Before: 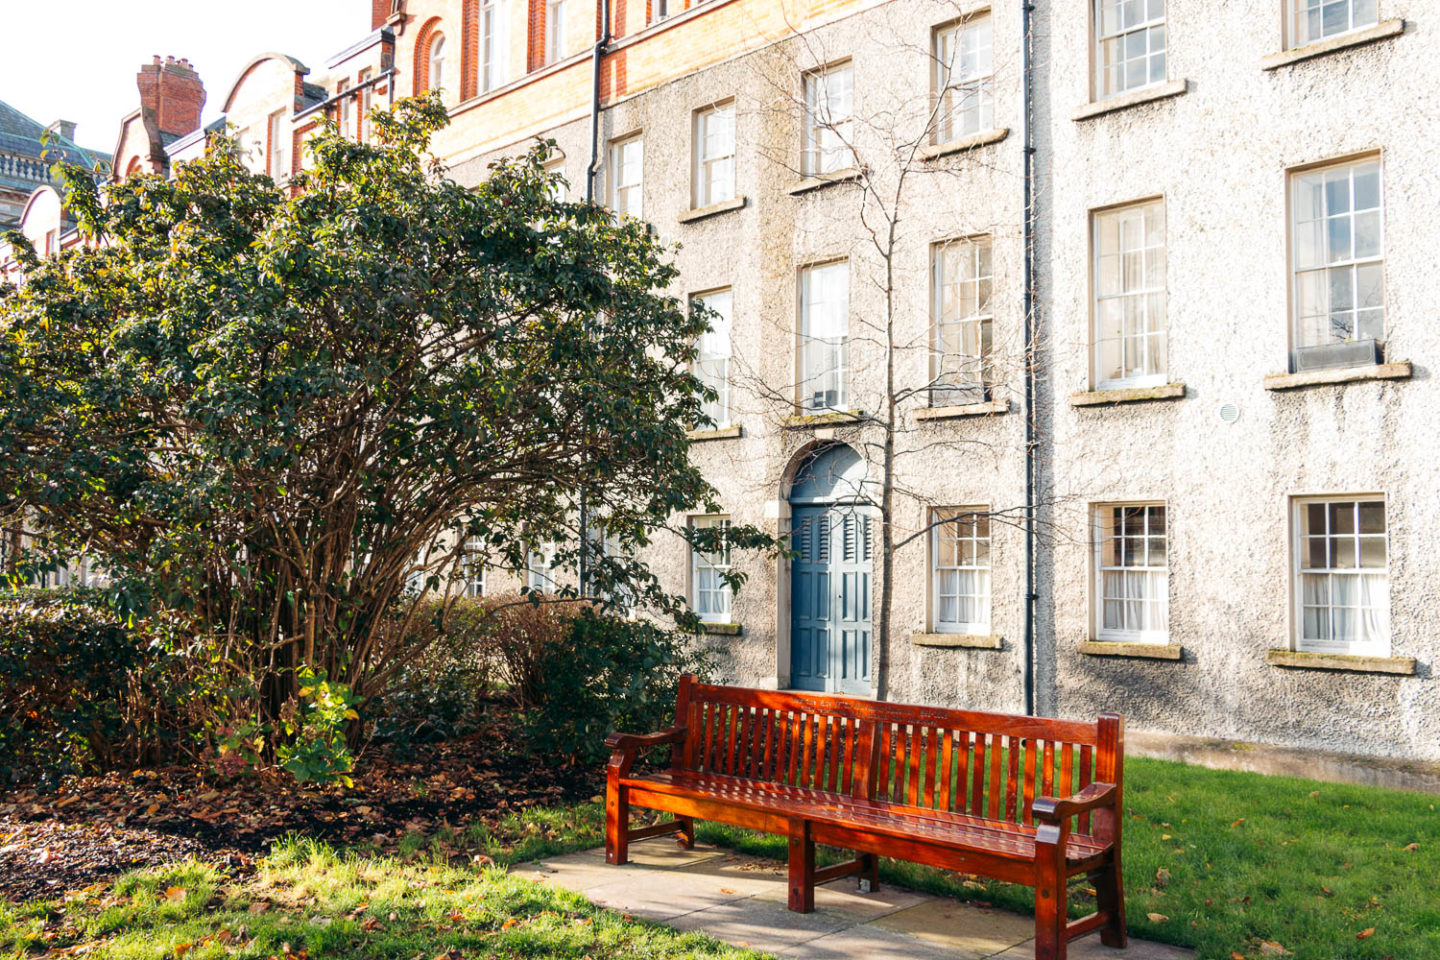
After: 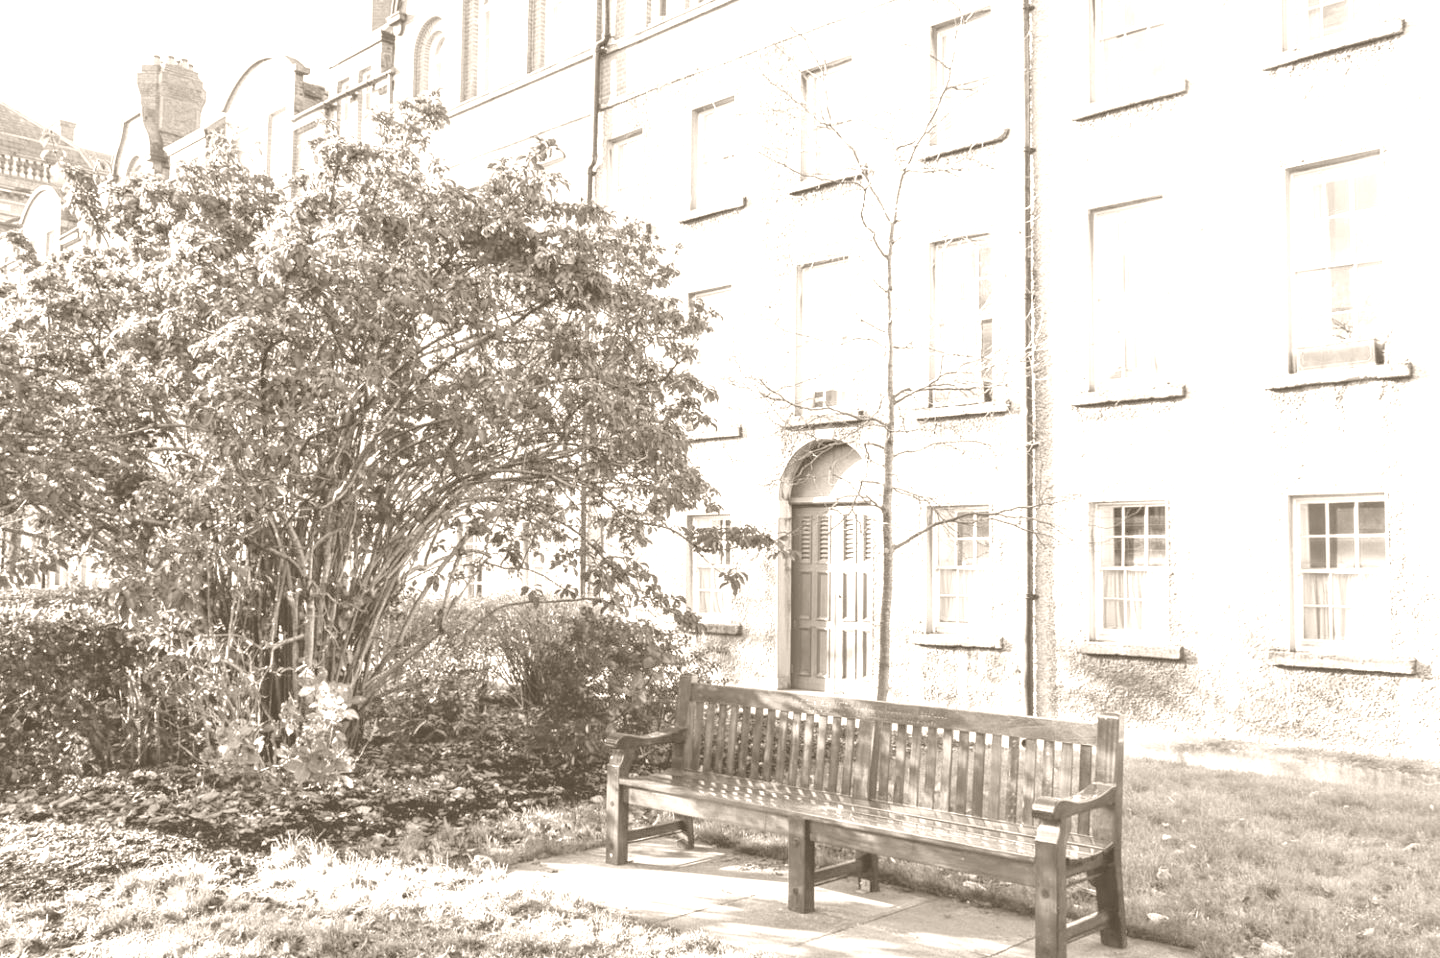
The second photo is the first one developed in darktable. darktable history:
crop: top 0.05%, bottom 0.098%
colorize: hue 34.49°, saturation 35.33%, source mix 100%, version 1
tone equalizer: -8 EV 1 EV, -7 EV 1 EV, -6 EV 1 EV, -5 EV 1 EV, -4 EV 1 EV, -3 EV 0.75 EV, -2 EV 0.5 EV, -1 EV 0.25 EV
